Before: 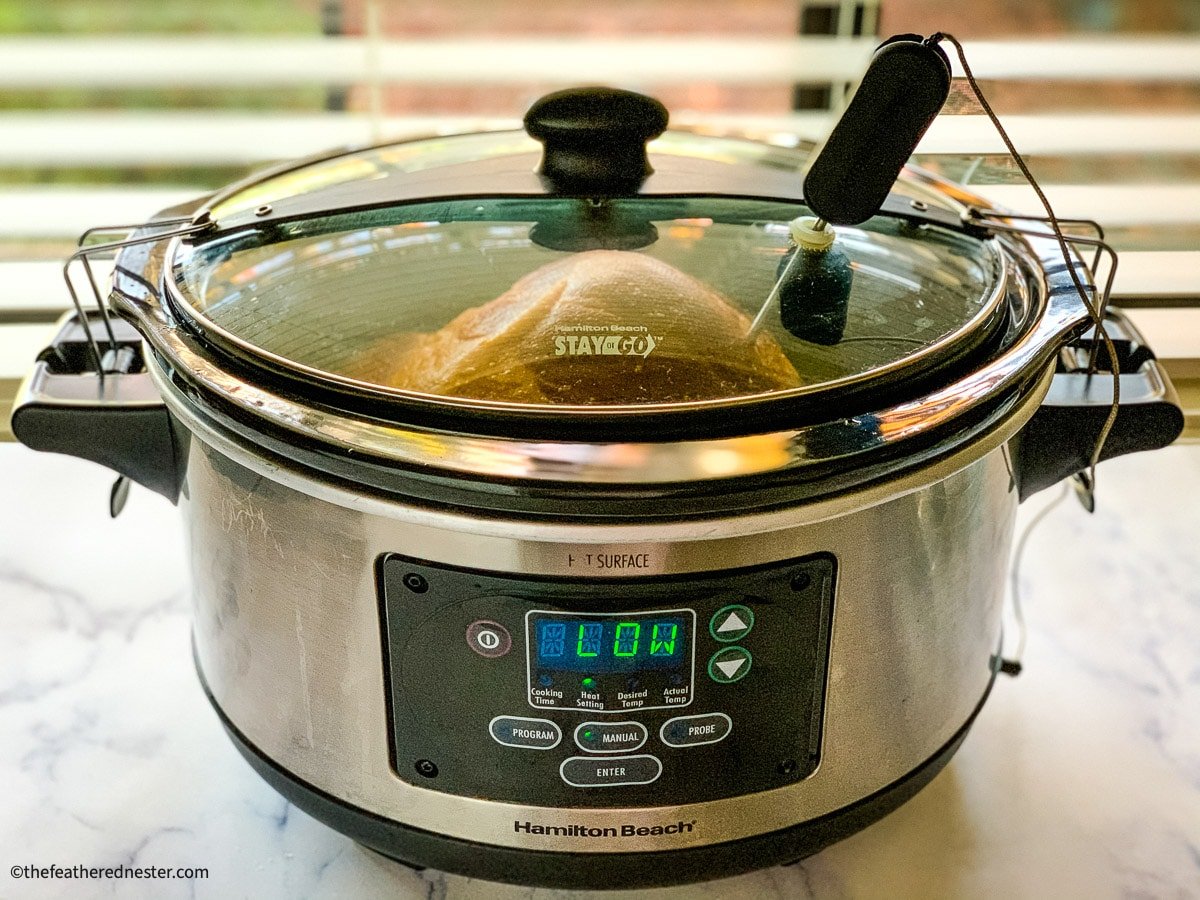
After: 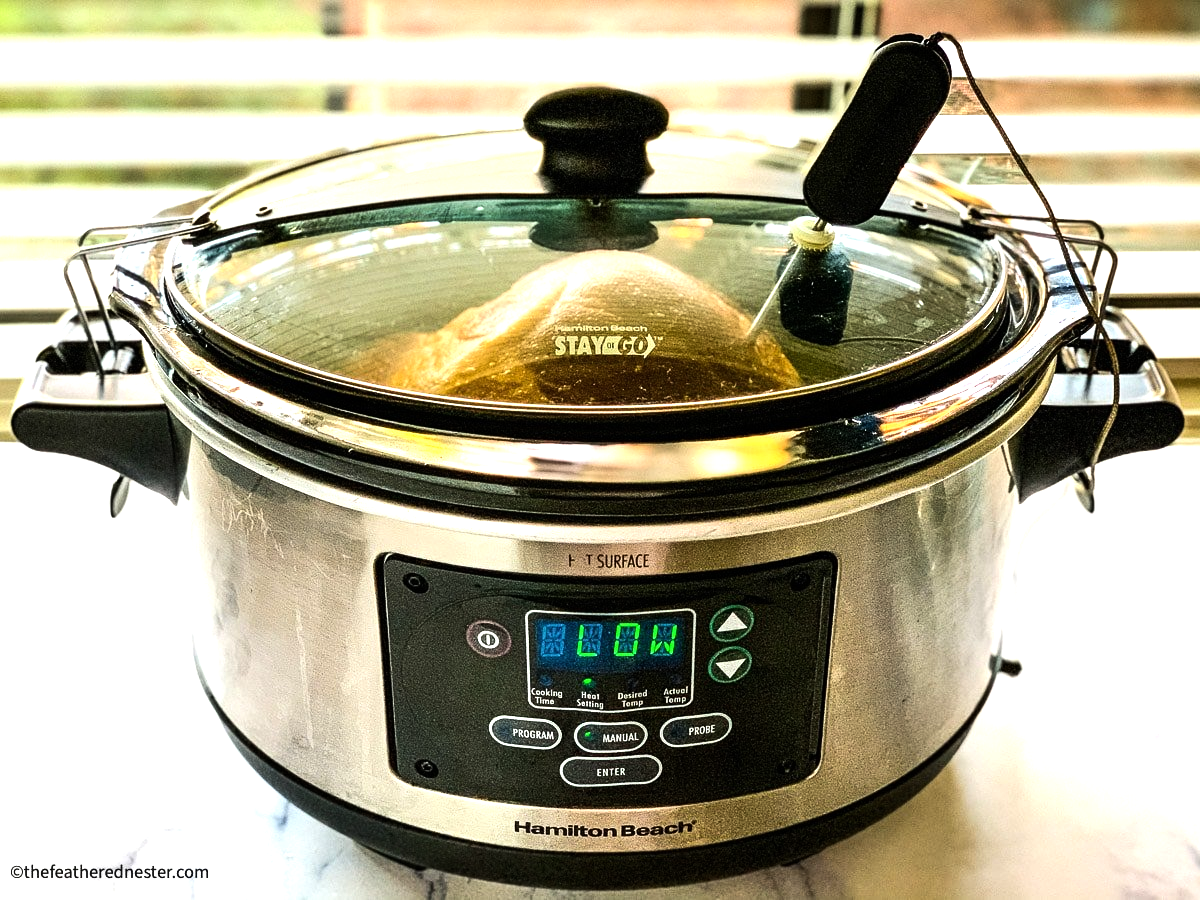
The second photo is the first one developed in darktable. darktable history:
tone equalizer: -8 EV -1.1 EV, -7 EV -0.977 EV, -6 EV -0.86 EV, -5 EV -0.539 EV, -3 EV 0.574 EV, -2 EV 0.86 EV, -1 EV 0.999 EV, +0 EV 1.07 EV, edges refinement/feathering 500, mask exposure compensation -1.57 EV, preserve details no
